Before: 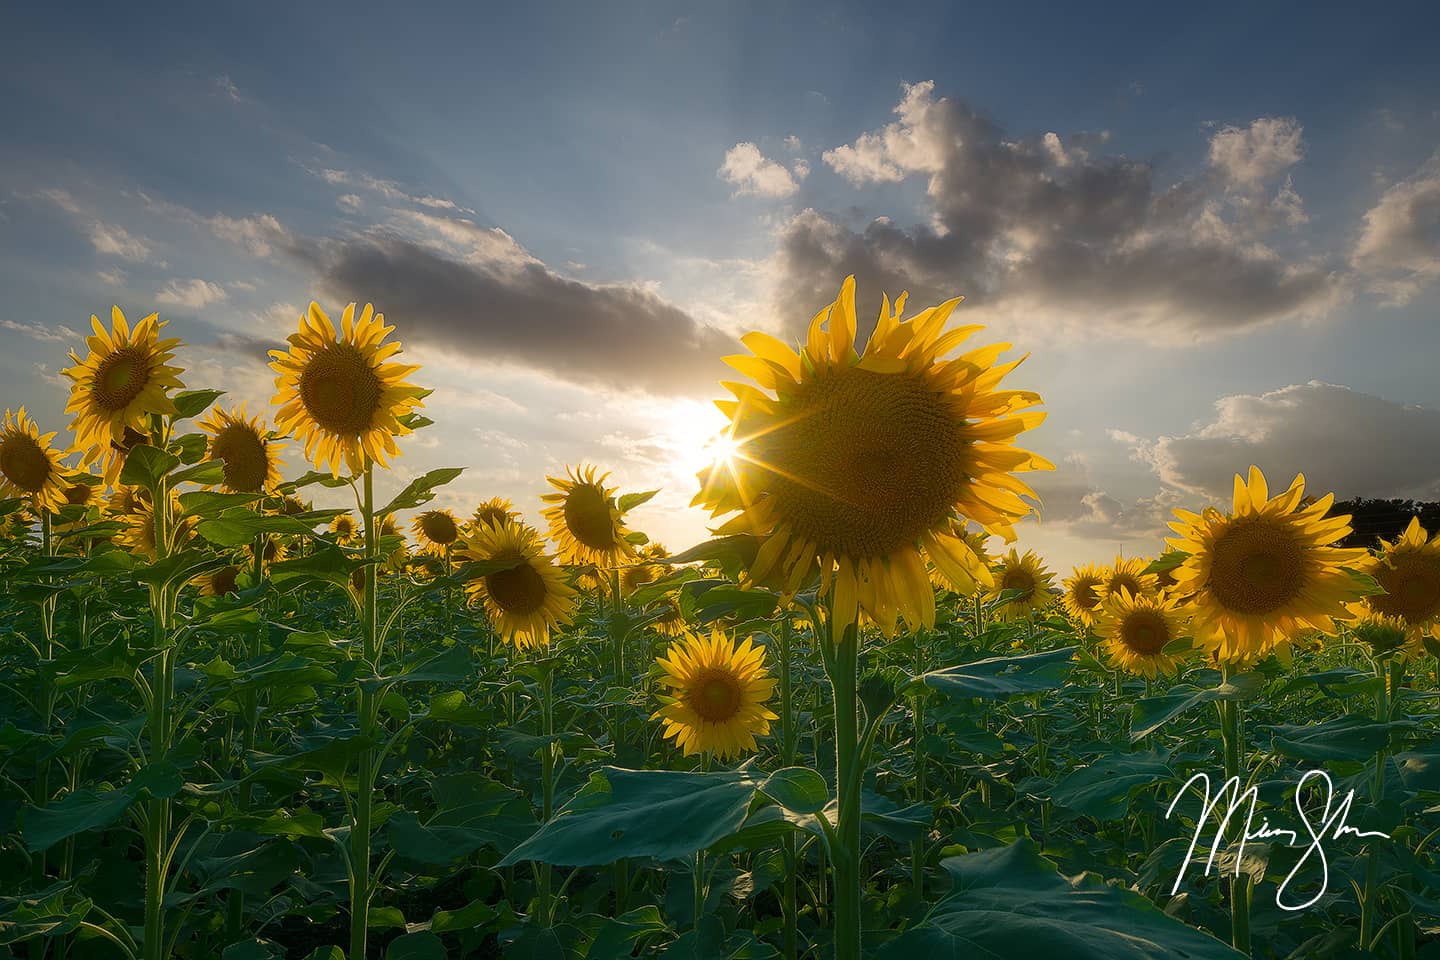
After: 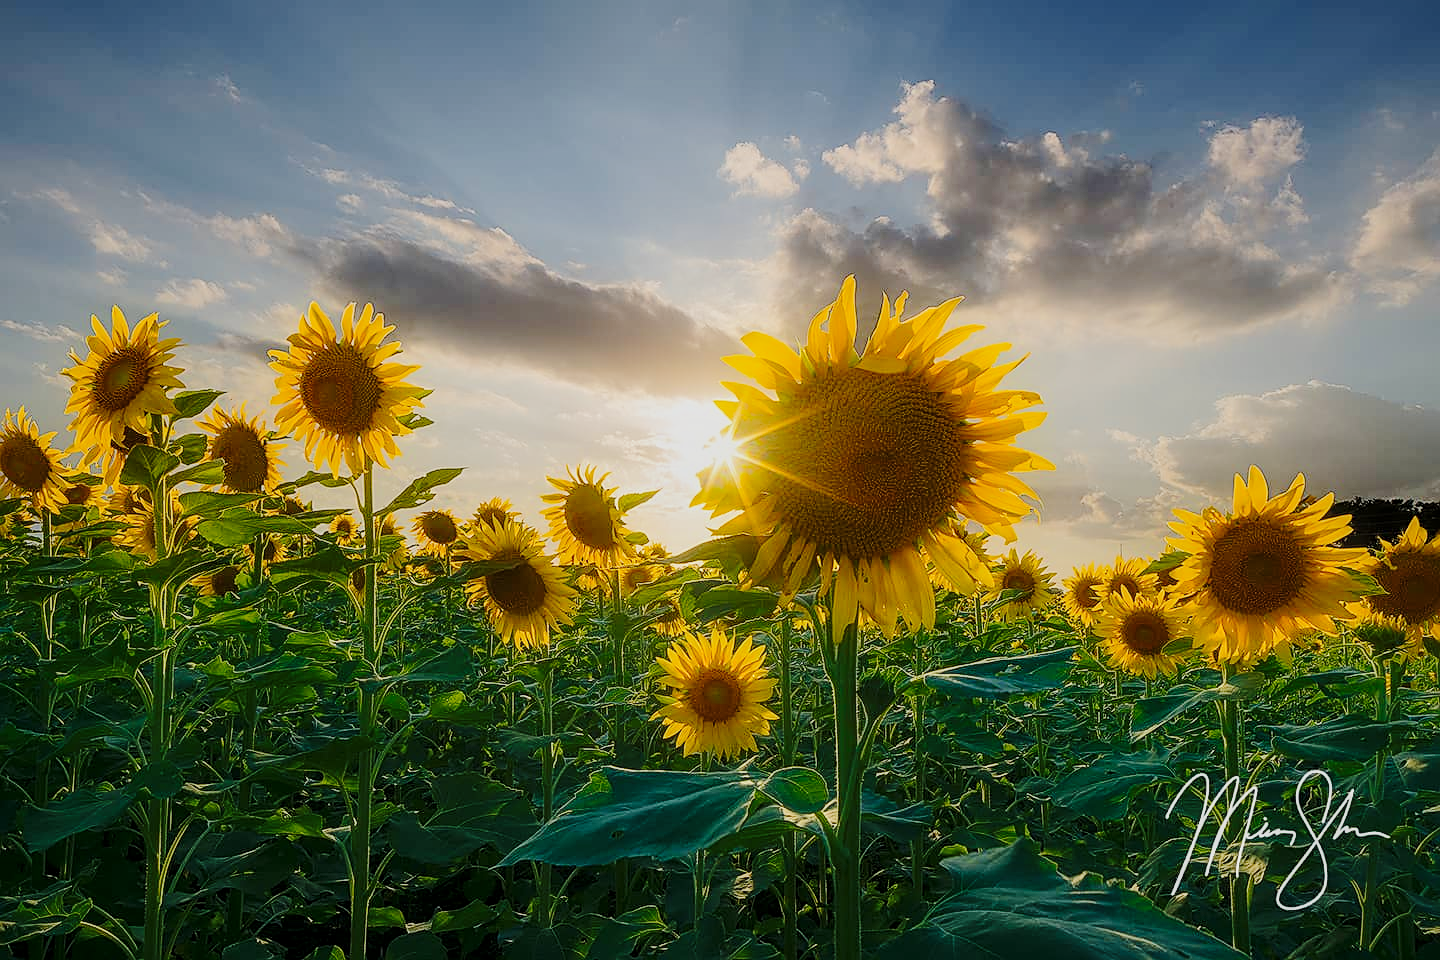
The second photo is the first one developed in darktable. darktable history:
exposure: exposure -0.173 EV, compensate highlight preservation false
local contrast: on, module defaults
base curve: curves: ch0 [(0, 0) (0.028, 0.03) (0.121, 0.232) (0.46, 0.748) (0.859, 0.968) (1, 1)], preserve colors none
sharpen: amount 0.493
tone equalizer: -8 EV -0.036 EV, -7 EV 0.011 EV, -6 EV -0.006 EV, -5 EV 0.009 EV, -4 EV -0.049 EV, -3 EV -0.233 EV, -2 EV -0.649 EV, -1 EV -0.983 EV, +0 EV -0.993 EV, edges refinement/feathering 500, mask exposure compensation -1.57 EV, preserve details no
